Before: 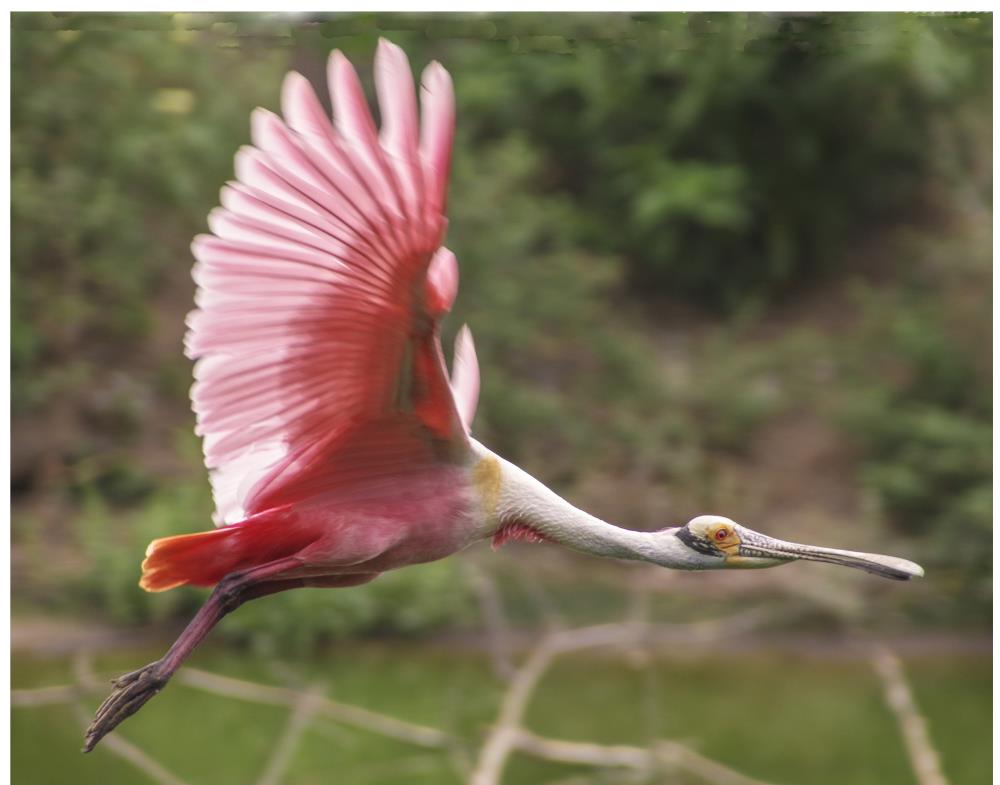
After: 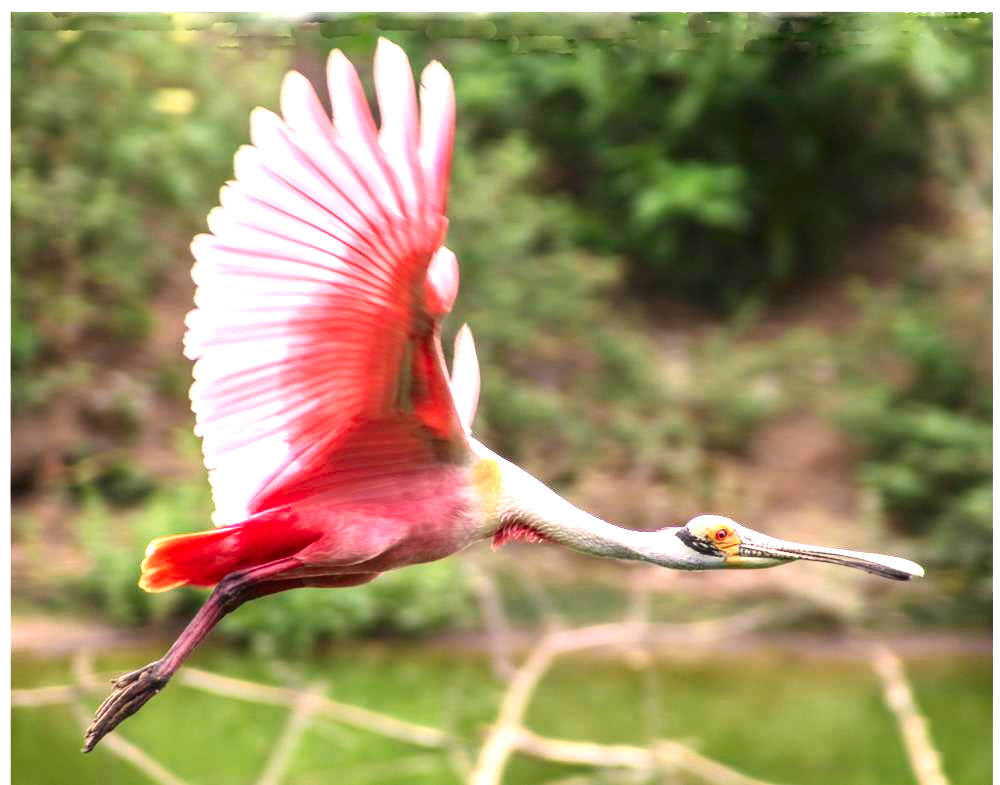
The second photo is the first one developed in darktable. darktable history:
contrast brightness saturation: contrast 0.2, brightness -0.11, saturation 0.1
exposure: black level correction 0, exposure 1.2 EV, compensate highlight preservation false
